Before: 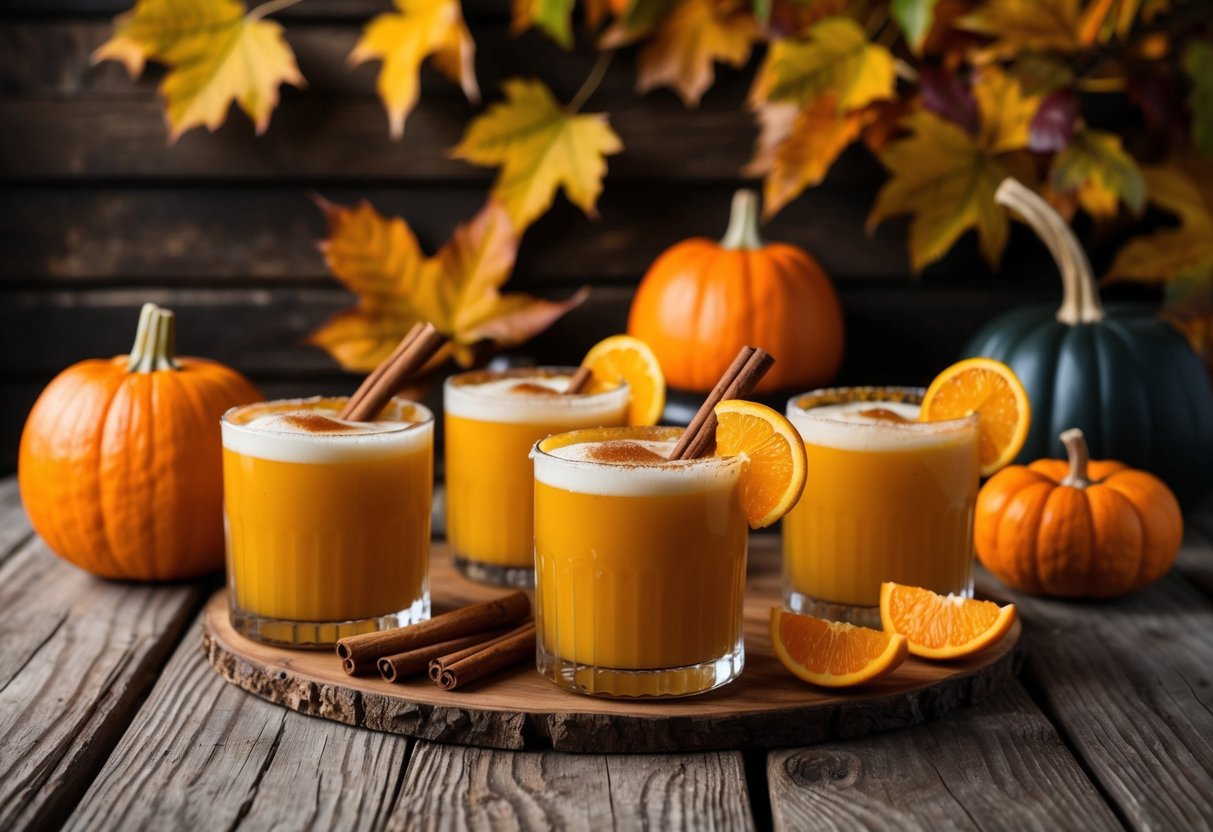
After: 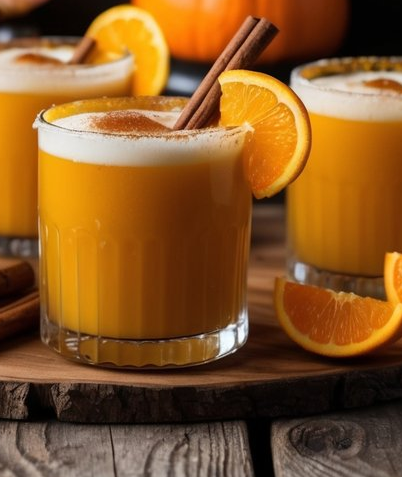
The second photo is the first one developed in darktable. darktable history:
crop: left 40.97%, top 39.686%, right 25.822%, bottom 2.877%
